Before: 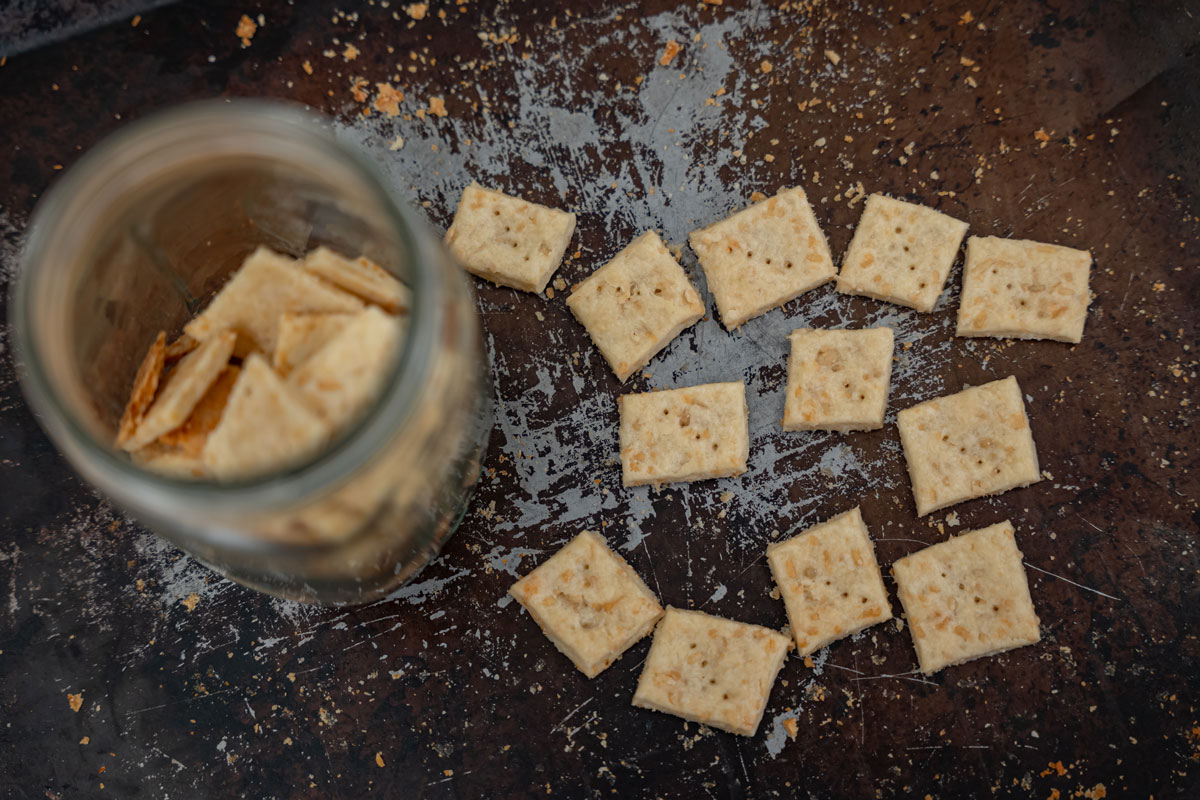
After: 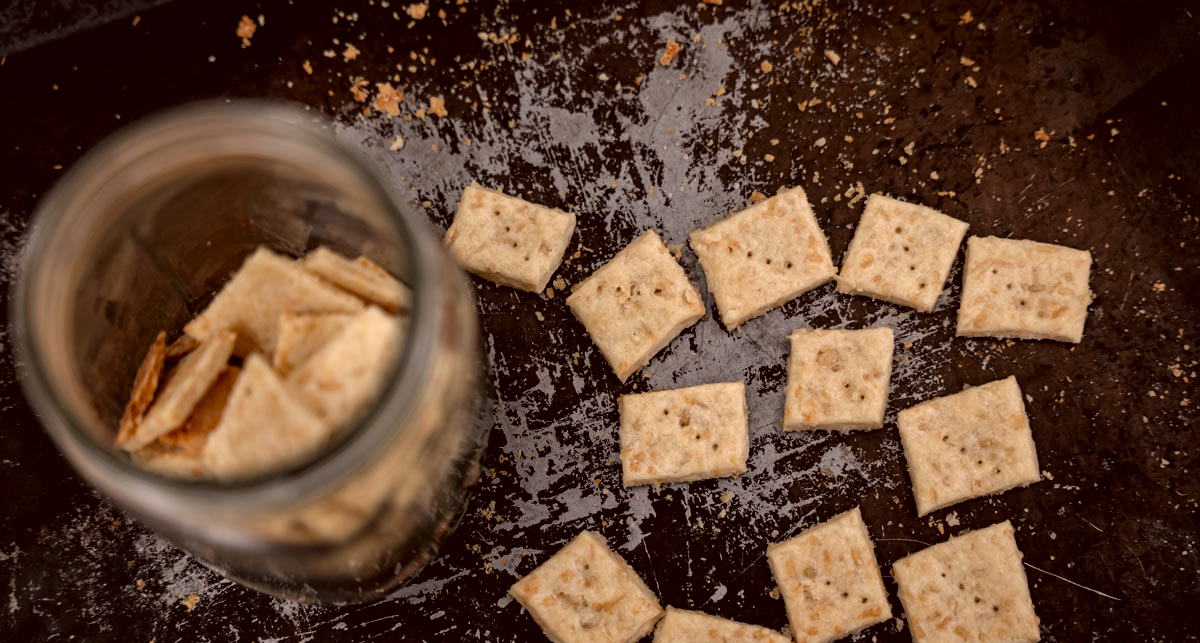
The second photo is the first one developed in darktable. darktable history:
crop: bottom 19.558%
color correction: highlights a* 10.26, highlights b* 9.77, shadows a* 8.61, shadows b* 7.8, saturation 0.801
contrast brightness saturation: contrast 0.042, saturation 0.154
filmic rgb: black relative exposure -8.24 EV, white relative exposure 2.2 EV, threshold 3.01 EV, target white luminance 99.855%, hardness 7.08, latitude 74.76%, contrast 1.315, highlights saturation mix -2.33%, shadows ↔ highlights balance 30.36%, color science v6 (2022), enable highlight reconstruction true
